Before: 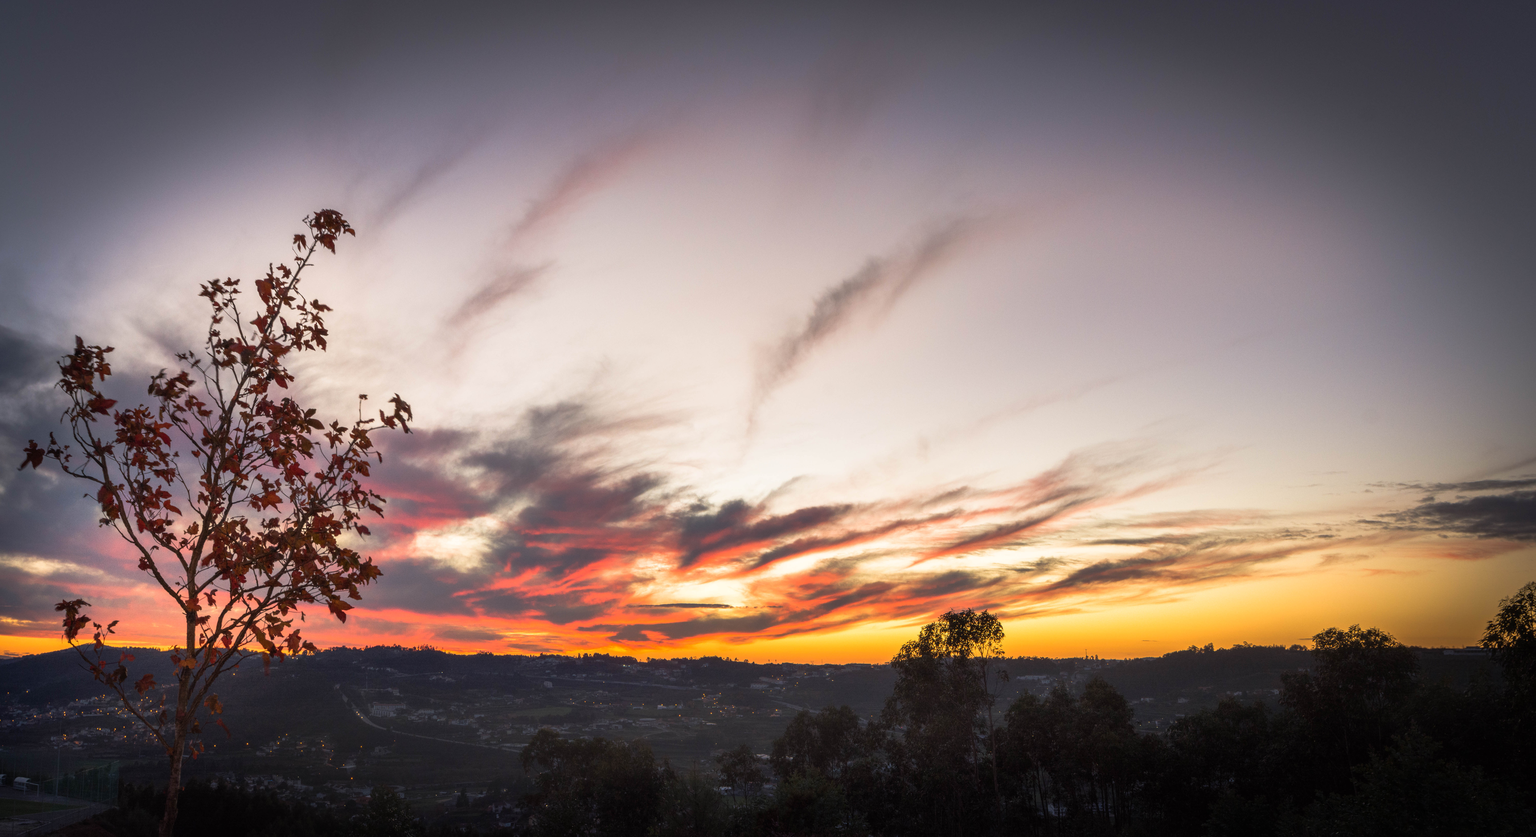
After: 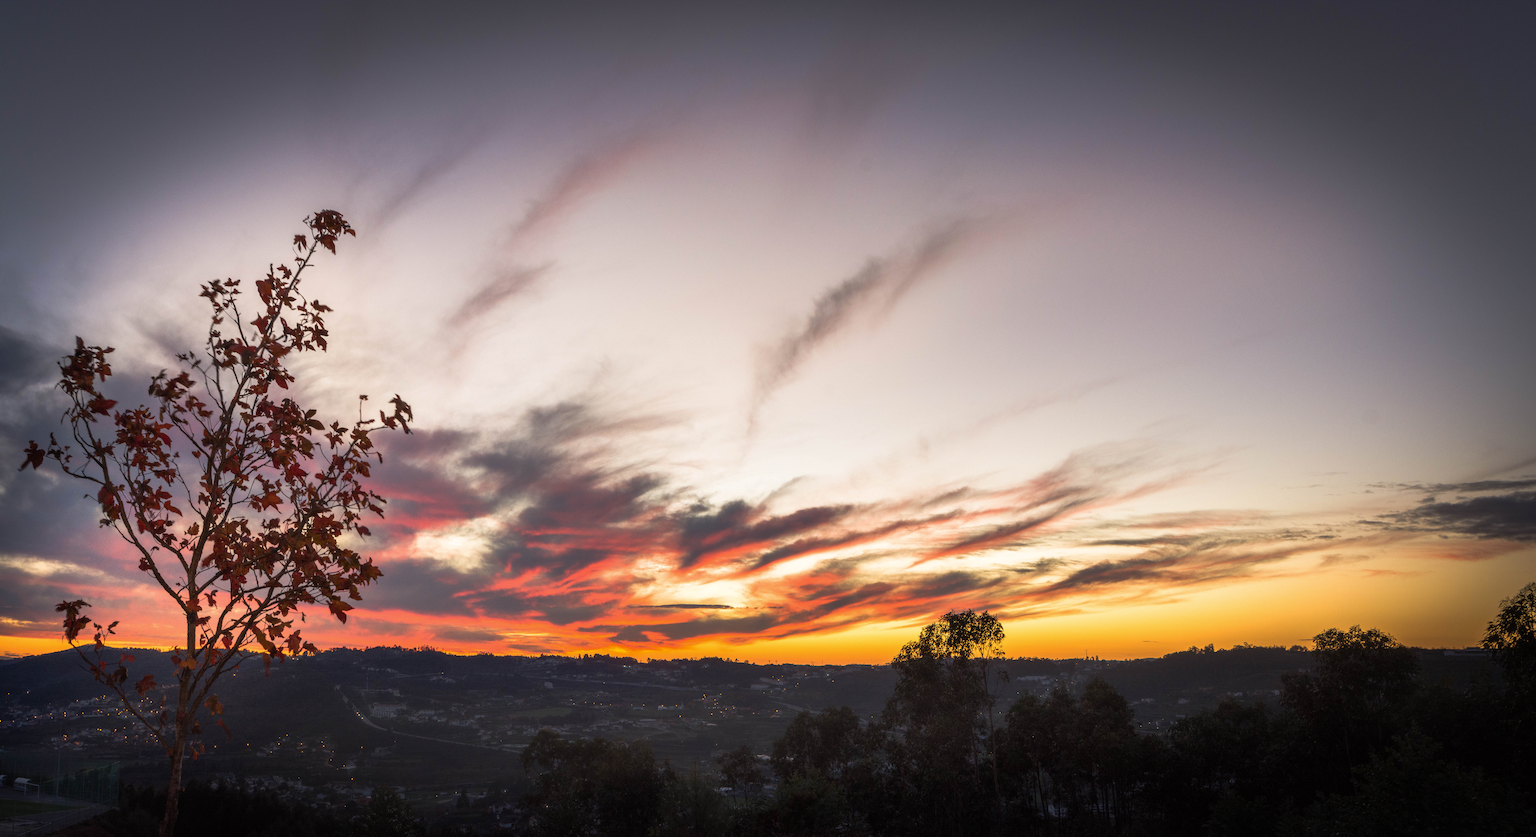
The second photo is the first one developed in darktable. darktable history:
rgb curve: mode RGB, independent channels
base curve: curves: ch0 [(0, 0) (0.303, 0.277) (1, 1)]
